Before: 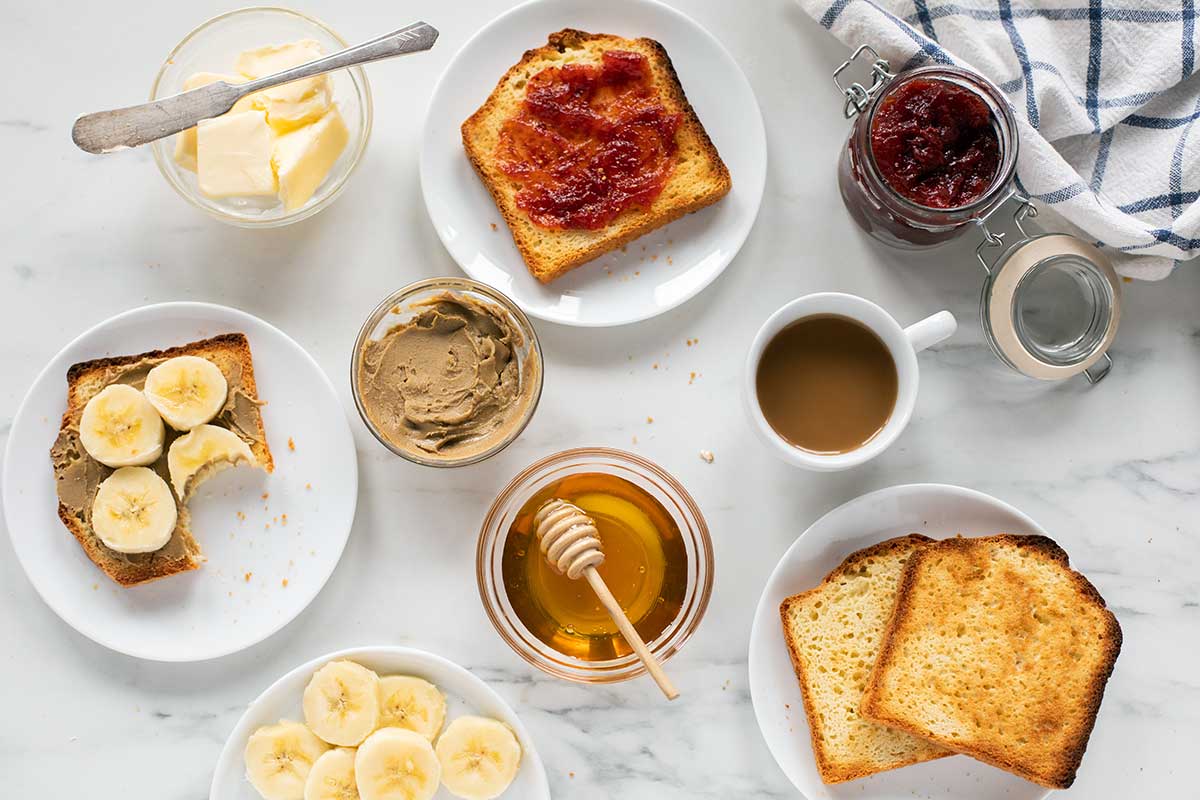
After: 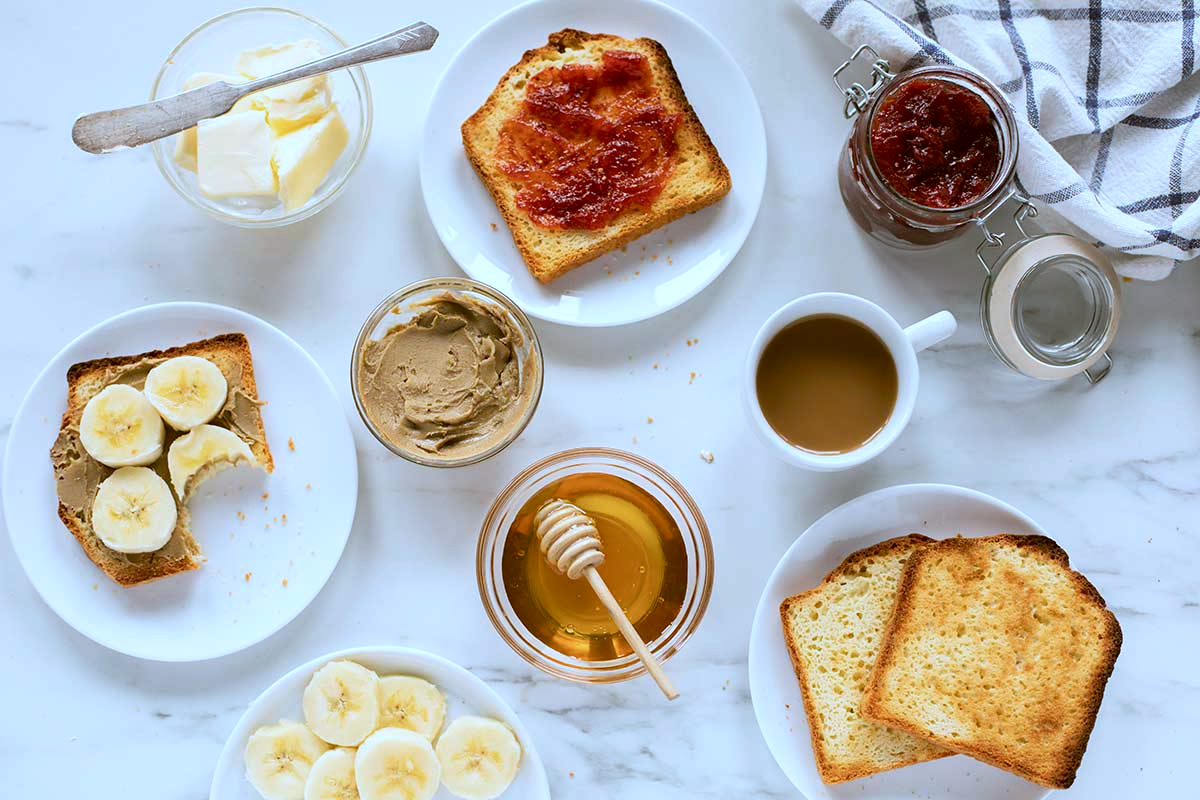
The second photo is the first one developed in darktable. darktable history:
color correction: highlights a* -0.358, highlights b* 0.168, shadows a* 5.08, shadows b* 20.64
color calibration: illuminant custom, x 0.389, y 0.387, temperature 3842.42 K, gamut compression 1.74
